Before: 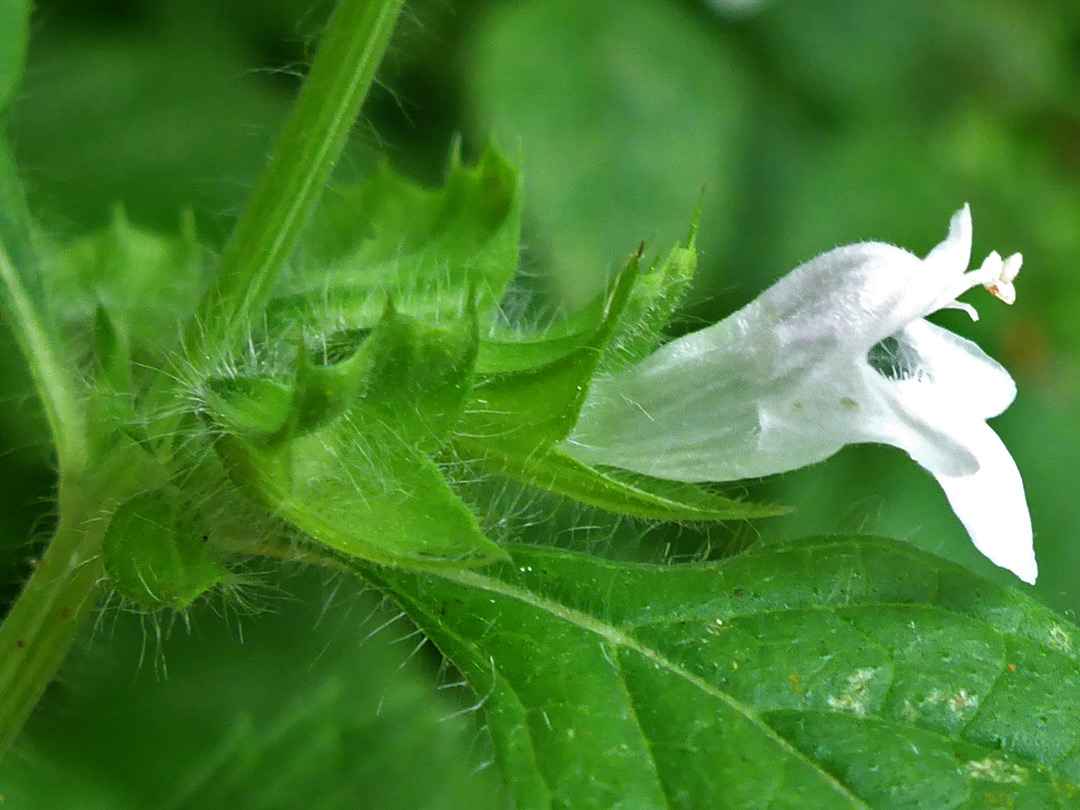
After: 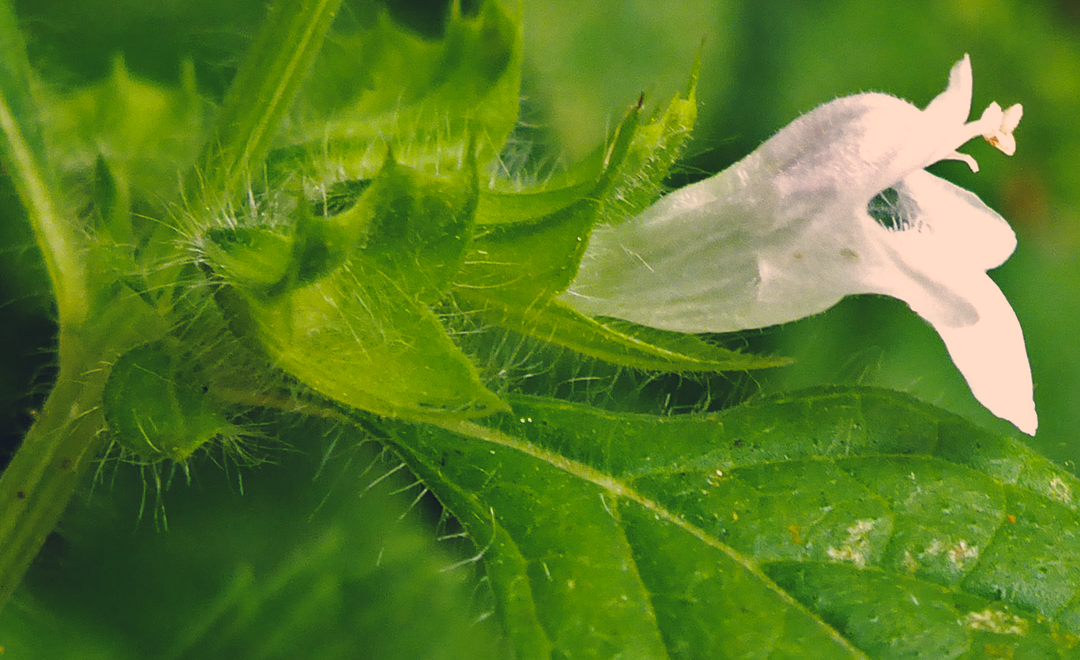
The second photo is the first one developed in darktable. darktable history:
exposure: exposure -0.976 EV, compensate exposure bias true, compensate highlight preservation false
base curve: curves: ch0 [(0, 0) (0.028, 0.03) (0.121, 0.232) (0.46, 0.748) (0.859, 0.968) (1, 1)], preserve colors none
crop and rotate: top 18.489%
color correction: highlights a* 19.71, highlights b* 26.73, shadows a* 3.39, shadows b* -17.77, saturation 0.729
color balance rgb: global offset › luminance 0.715%, perceptual saturation grading › global saturation 29.819%, global vibrance 20%
